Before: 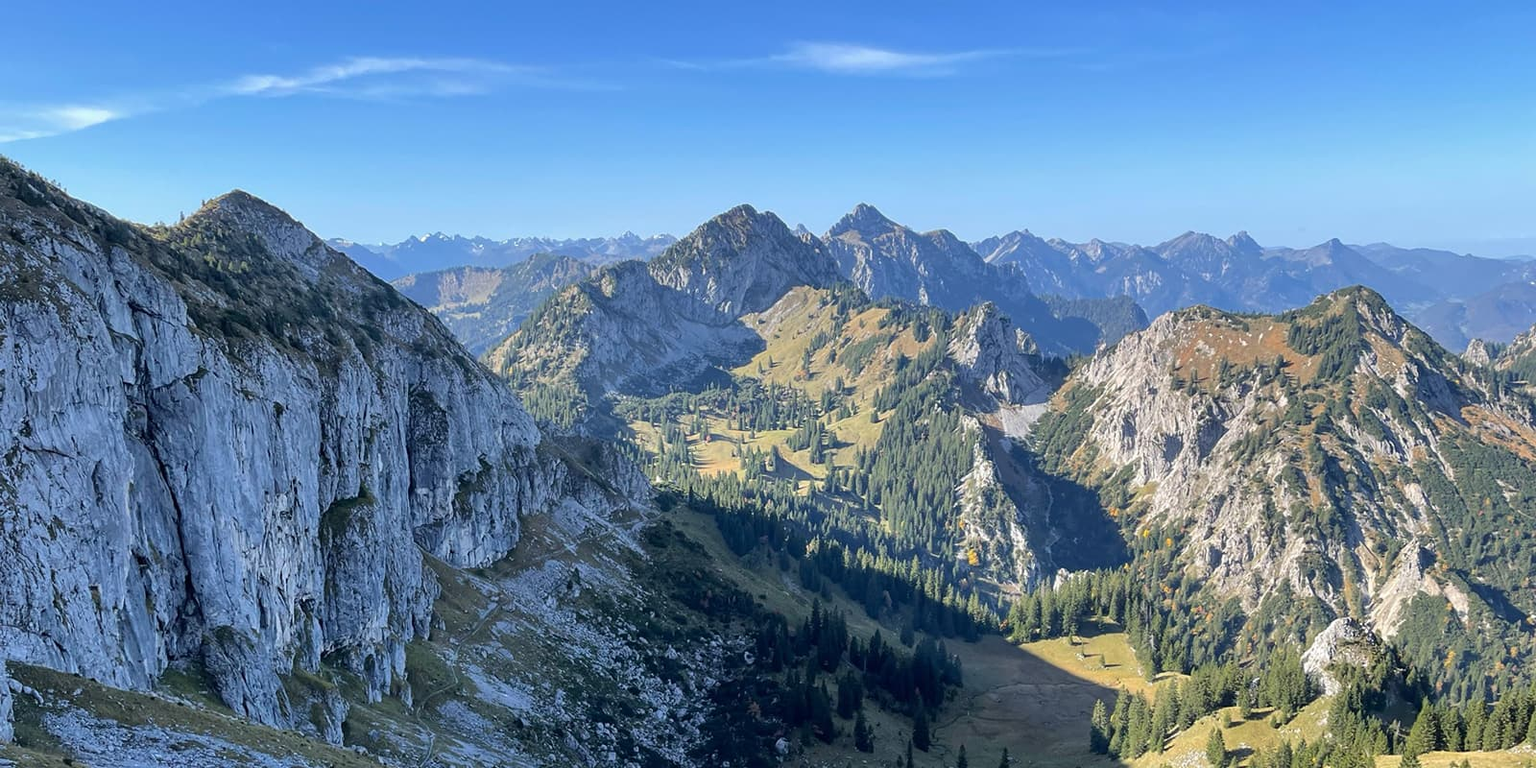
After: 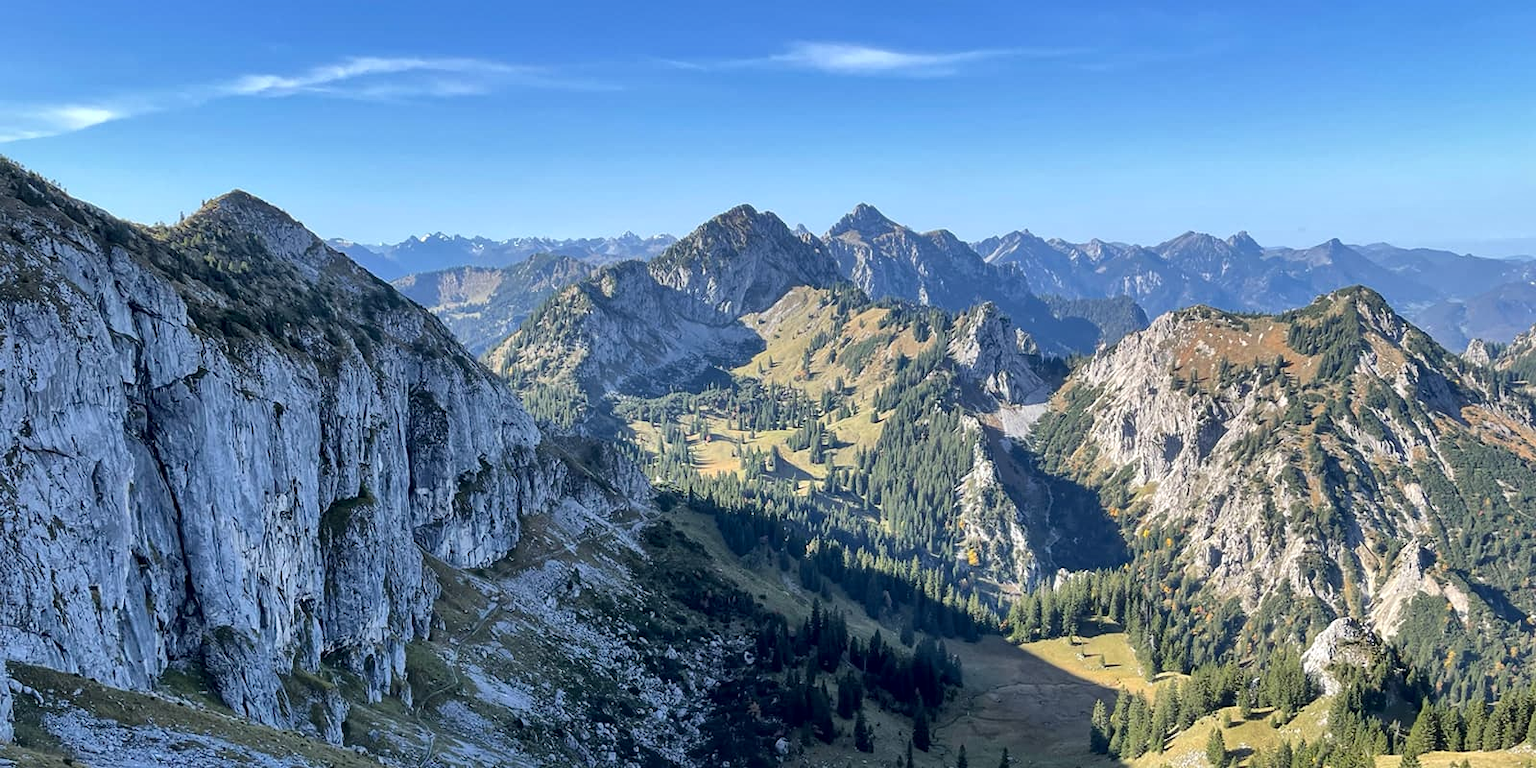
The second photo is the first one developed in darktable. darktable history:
local contrast: mode bilateral grid, contrast 21, coarseness 50, detail 141%, midtone range 0.2
